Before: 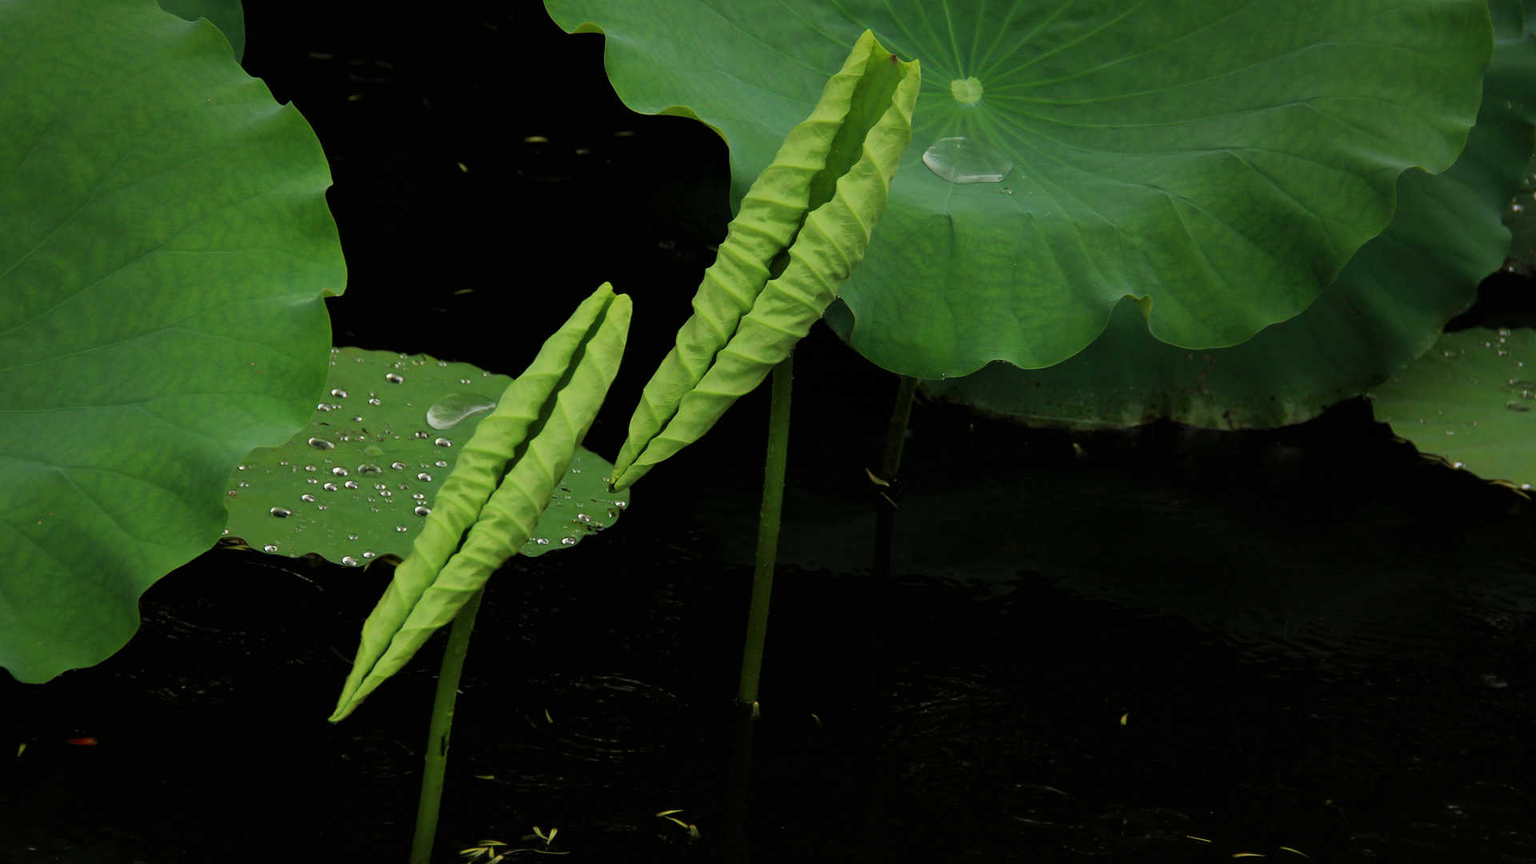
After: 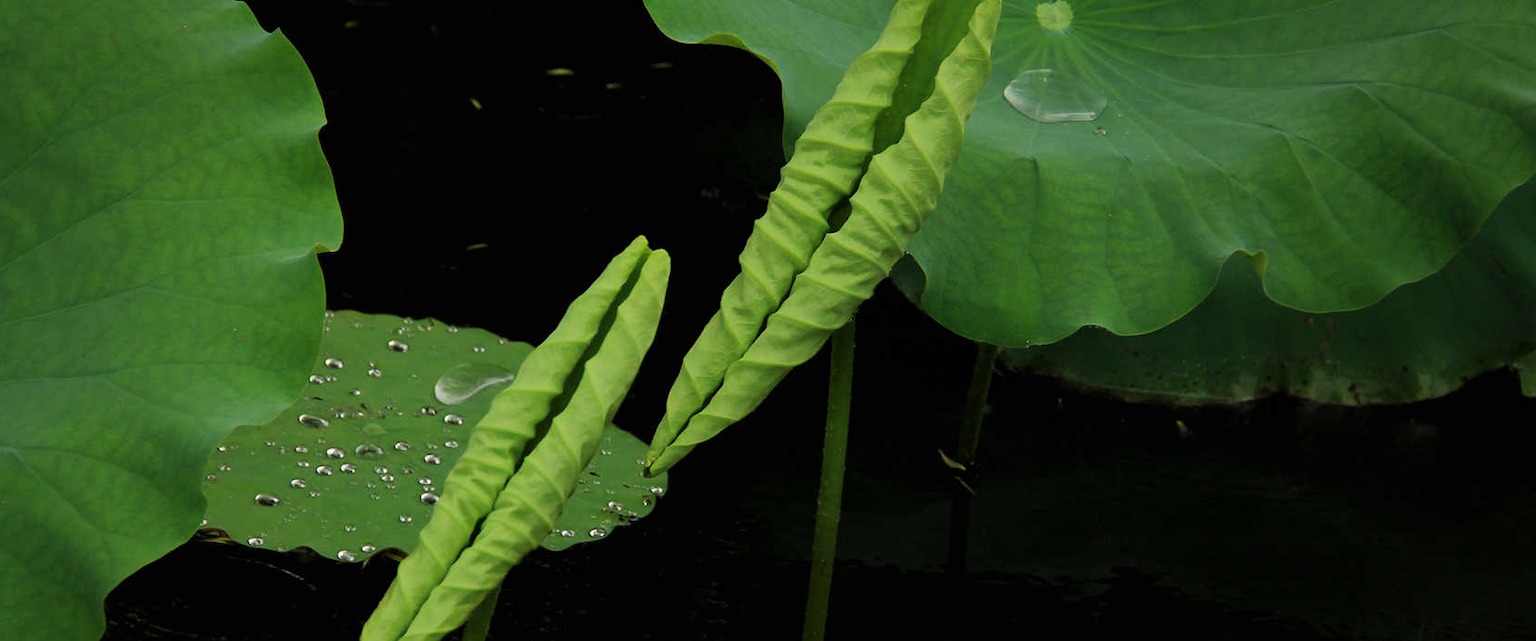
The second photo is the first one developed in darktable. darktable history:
crop: left 3.15%, top 8.898%, right 9.673%, bottom 26.369%
